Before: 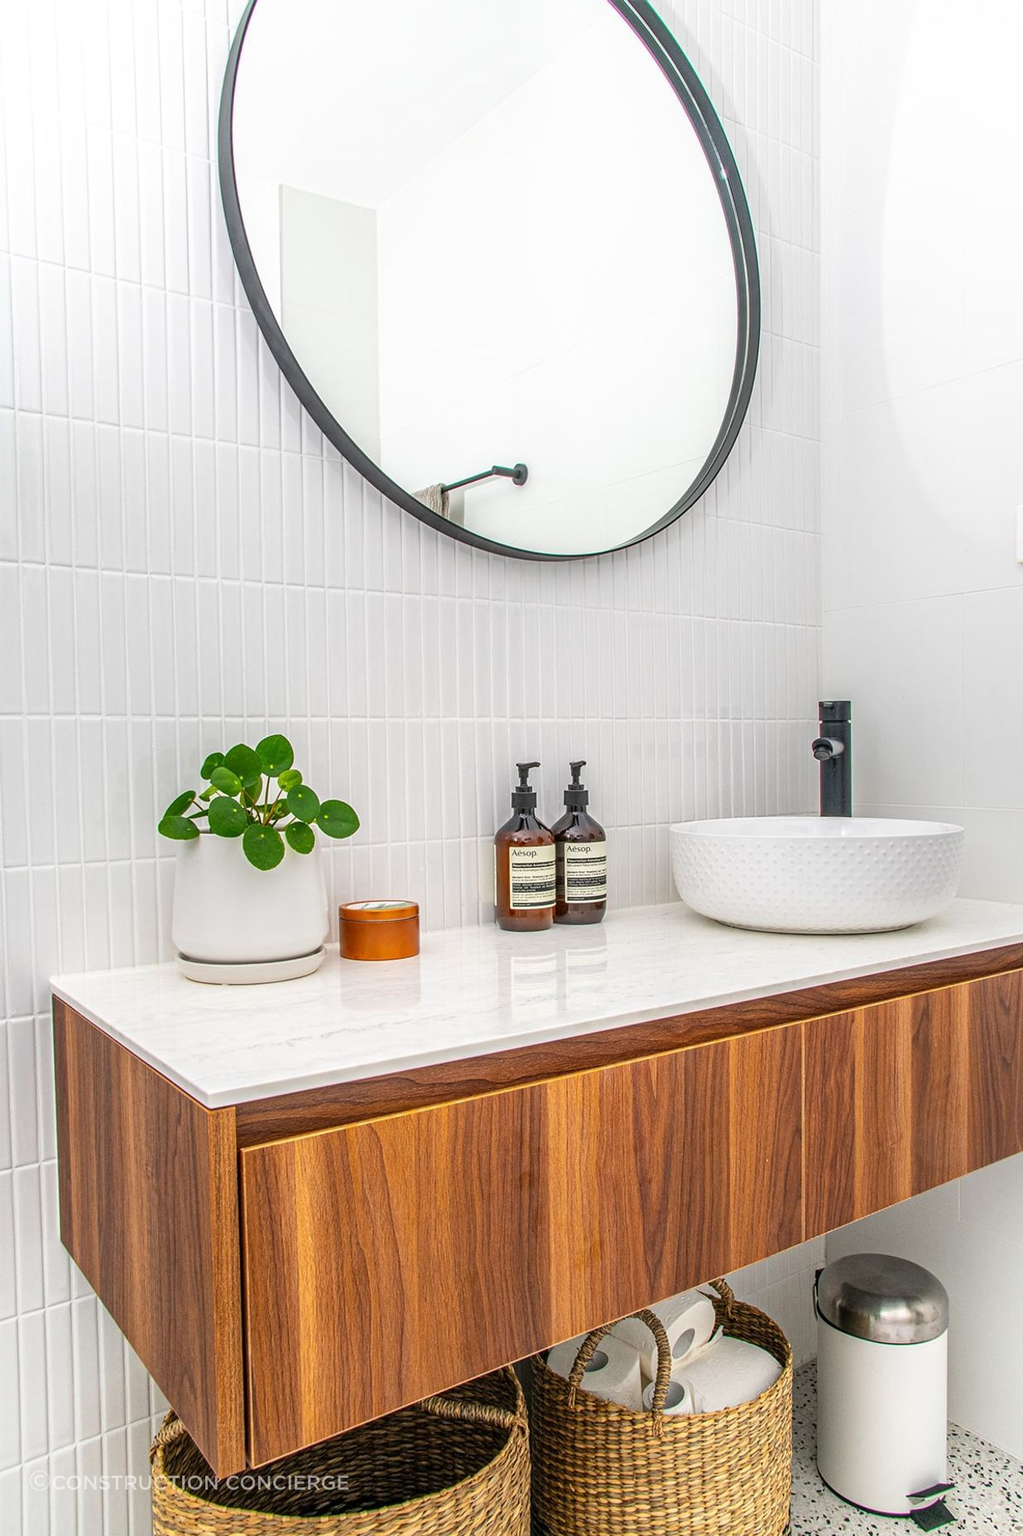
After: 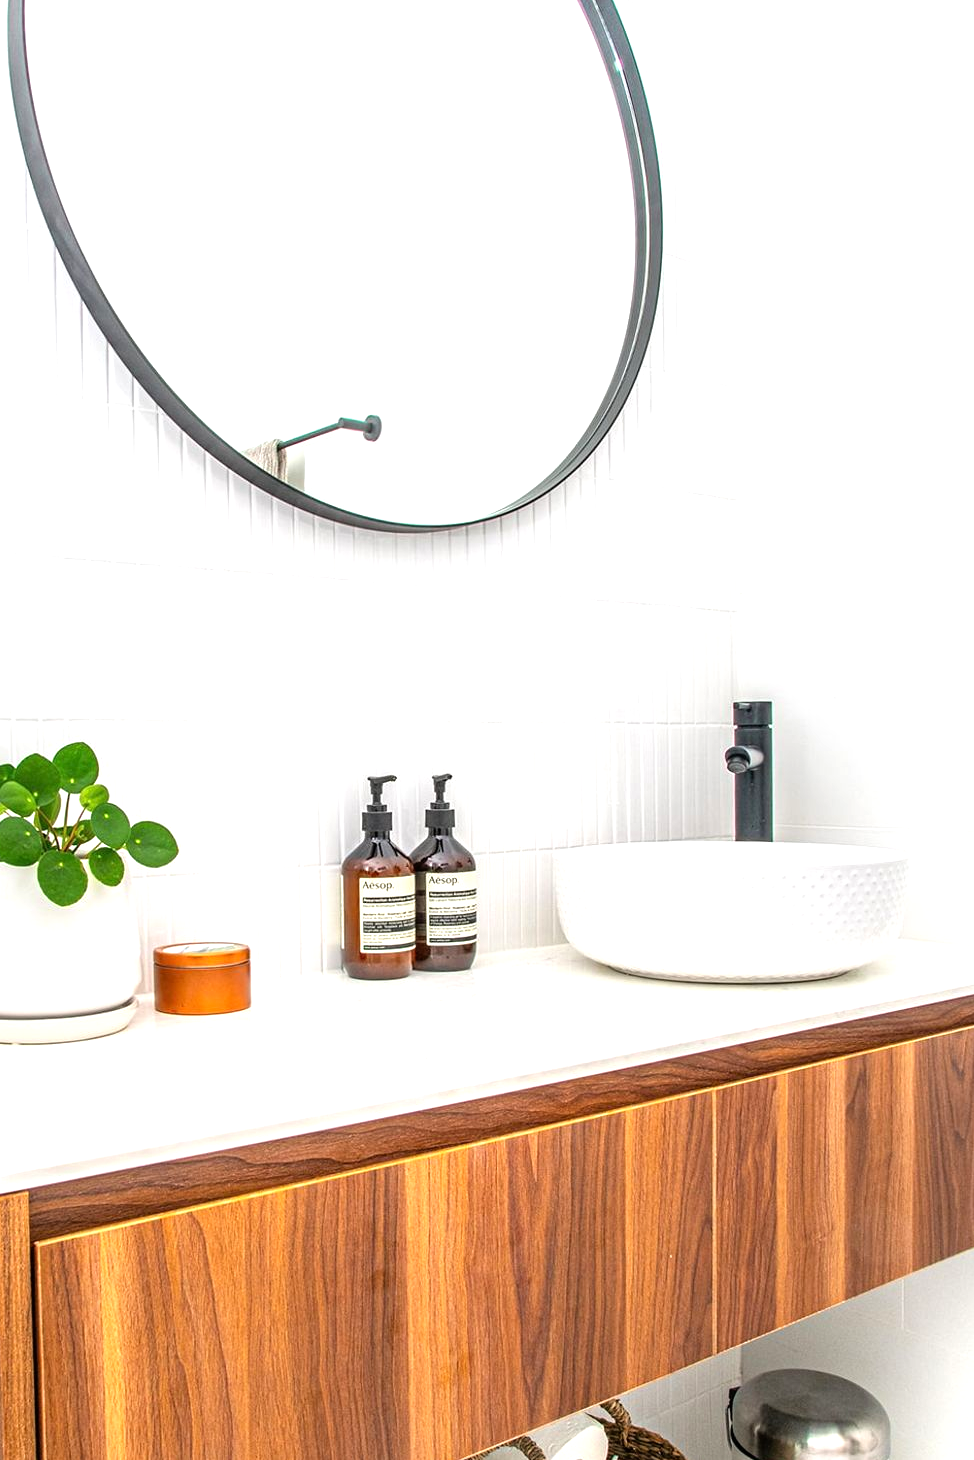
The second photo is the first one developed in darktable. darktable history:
crop and rotate: left 20.732%, top 7.837%, right 0.424%, bottom 13.425%
tone equalizer: -8 EV -0.783 EV, -7 EV -0.678 EV, -6 EV -0.635 EV, -5 EV -0.374 EV, -3 EV 0.39 EV, -2 EV 0.6 EV, -1 EV 0.699 EV, +0 EV 0.747 EV
